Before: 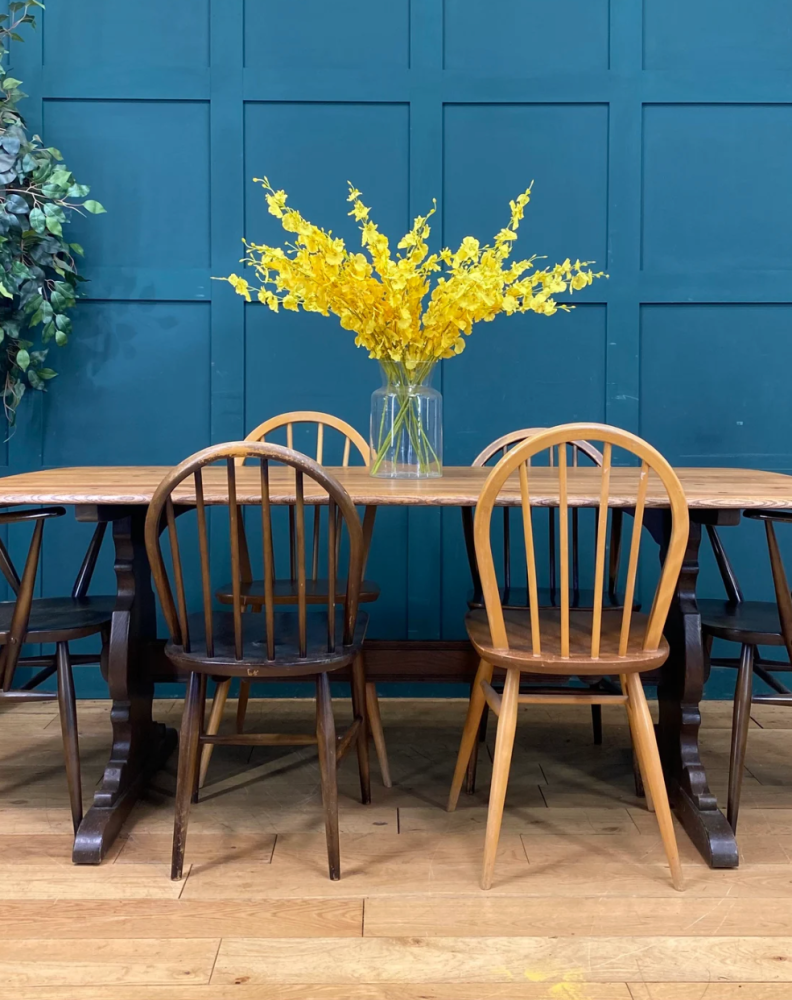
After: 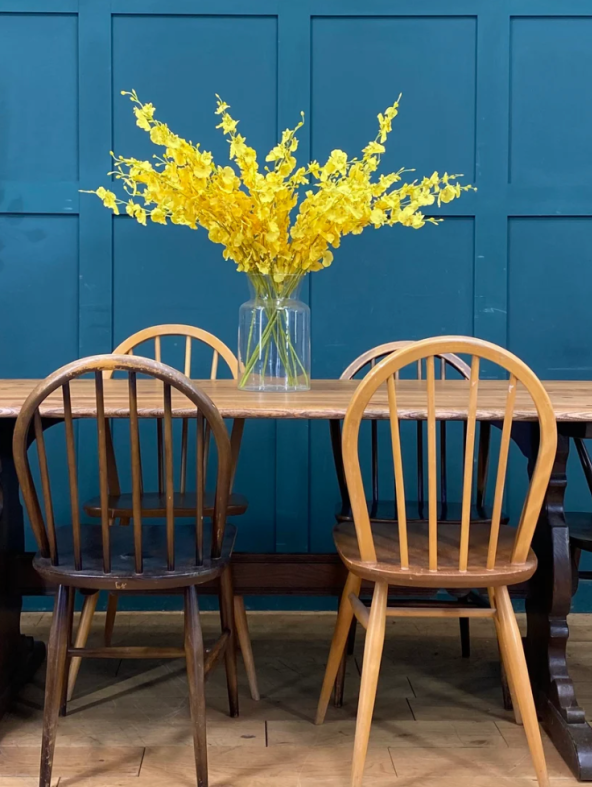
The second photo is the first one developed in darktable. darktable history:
crop: left 16.674%, top 8.743%, right 8.52%, bottom 12.516%
